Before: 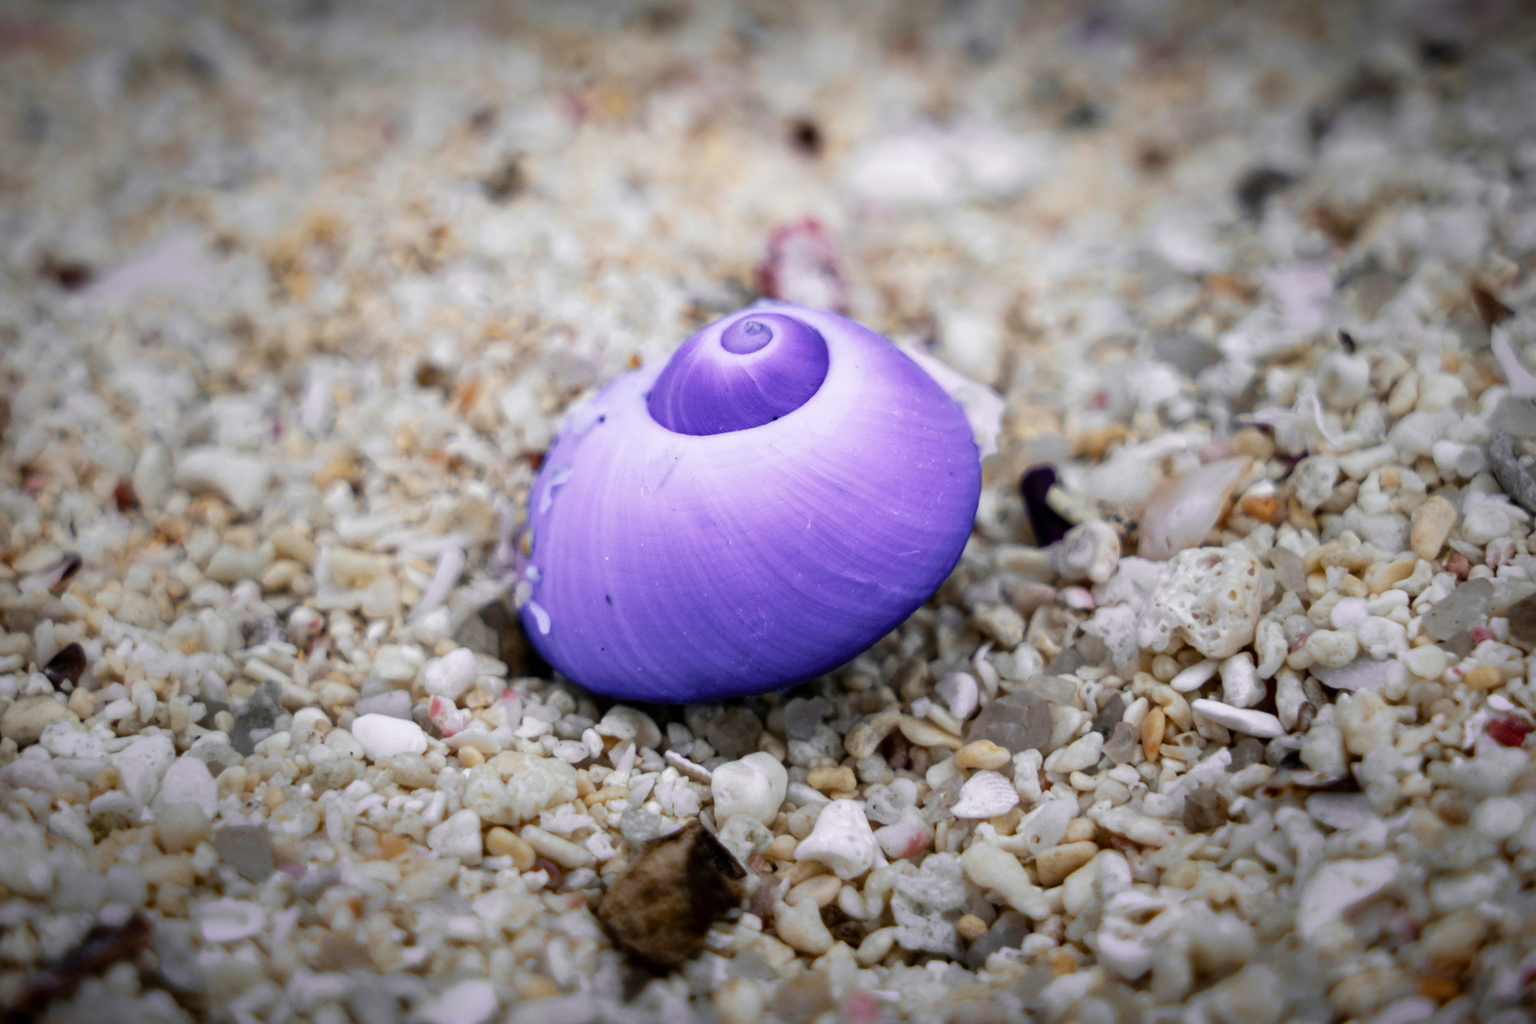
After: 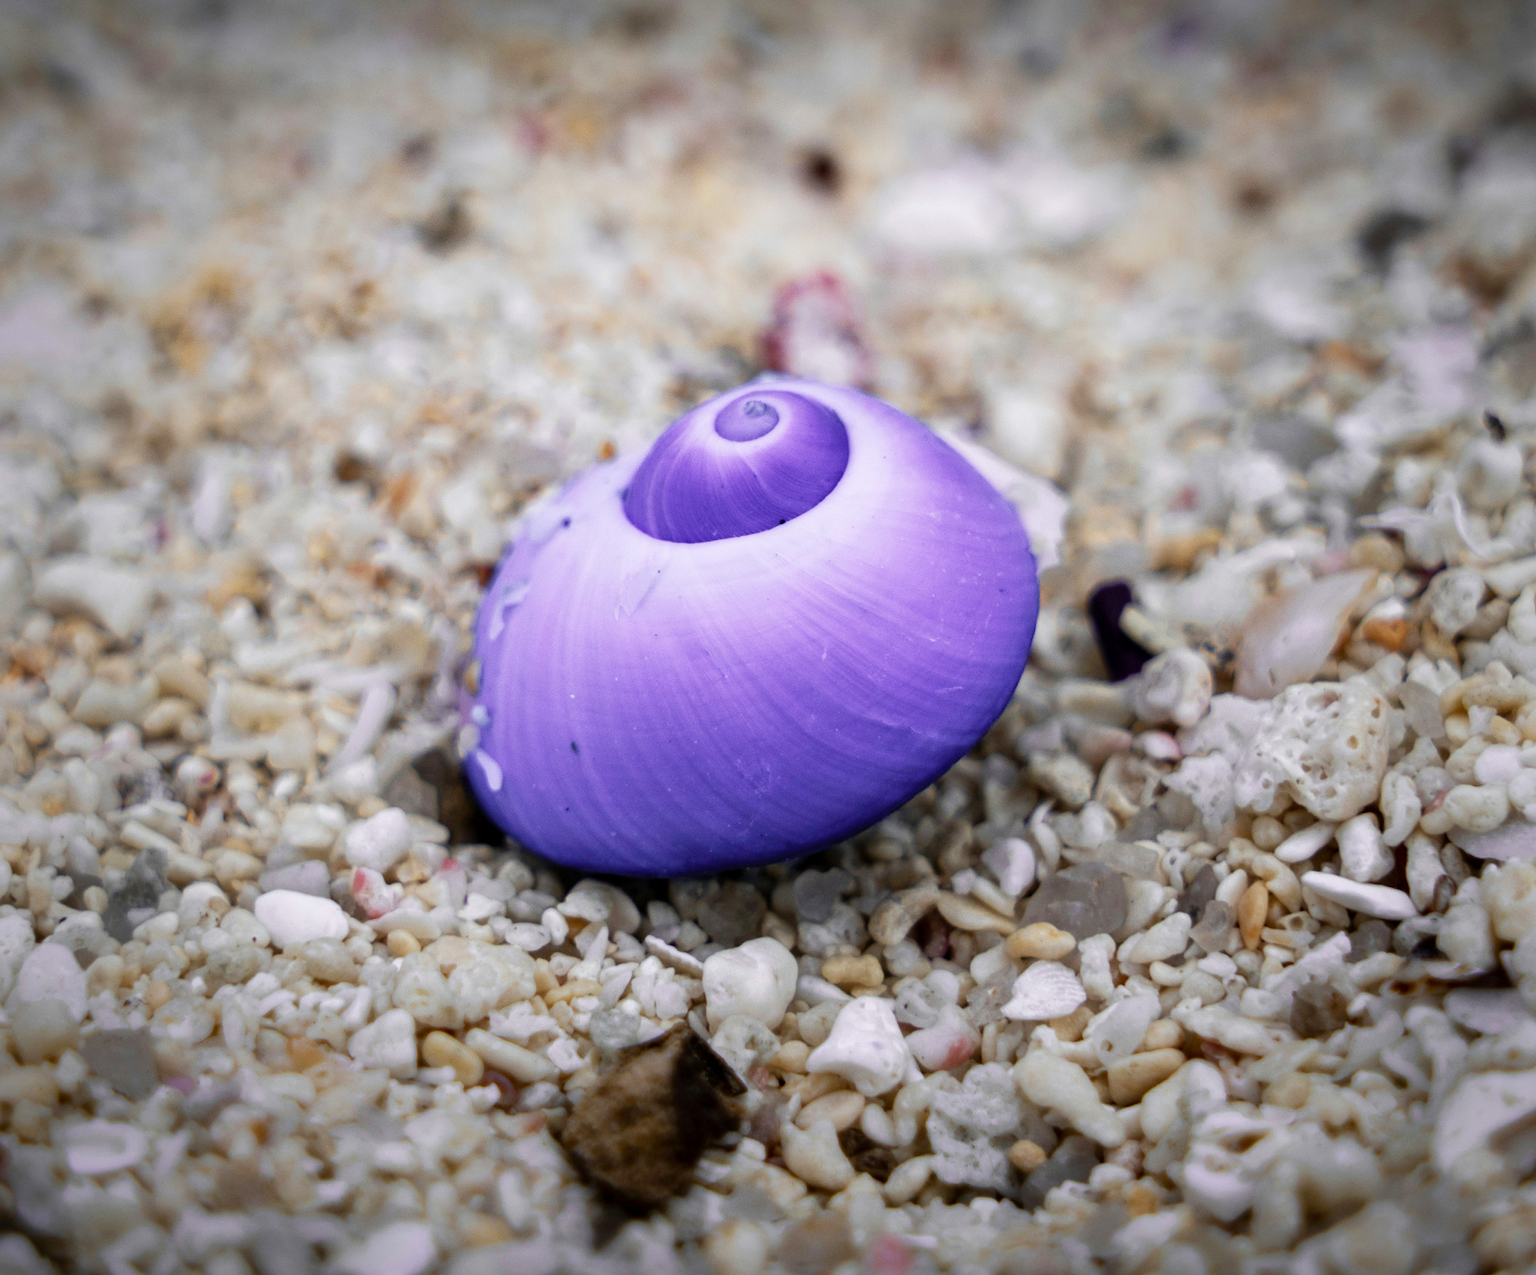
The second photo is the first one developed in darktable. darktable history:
crop and rotate: left 9.614%, right 10.132%
